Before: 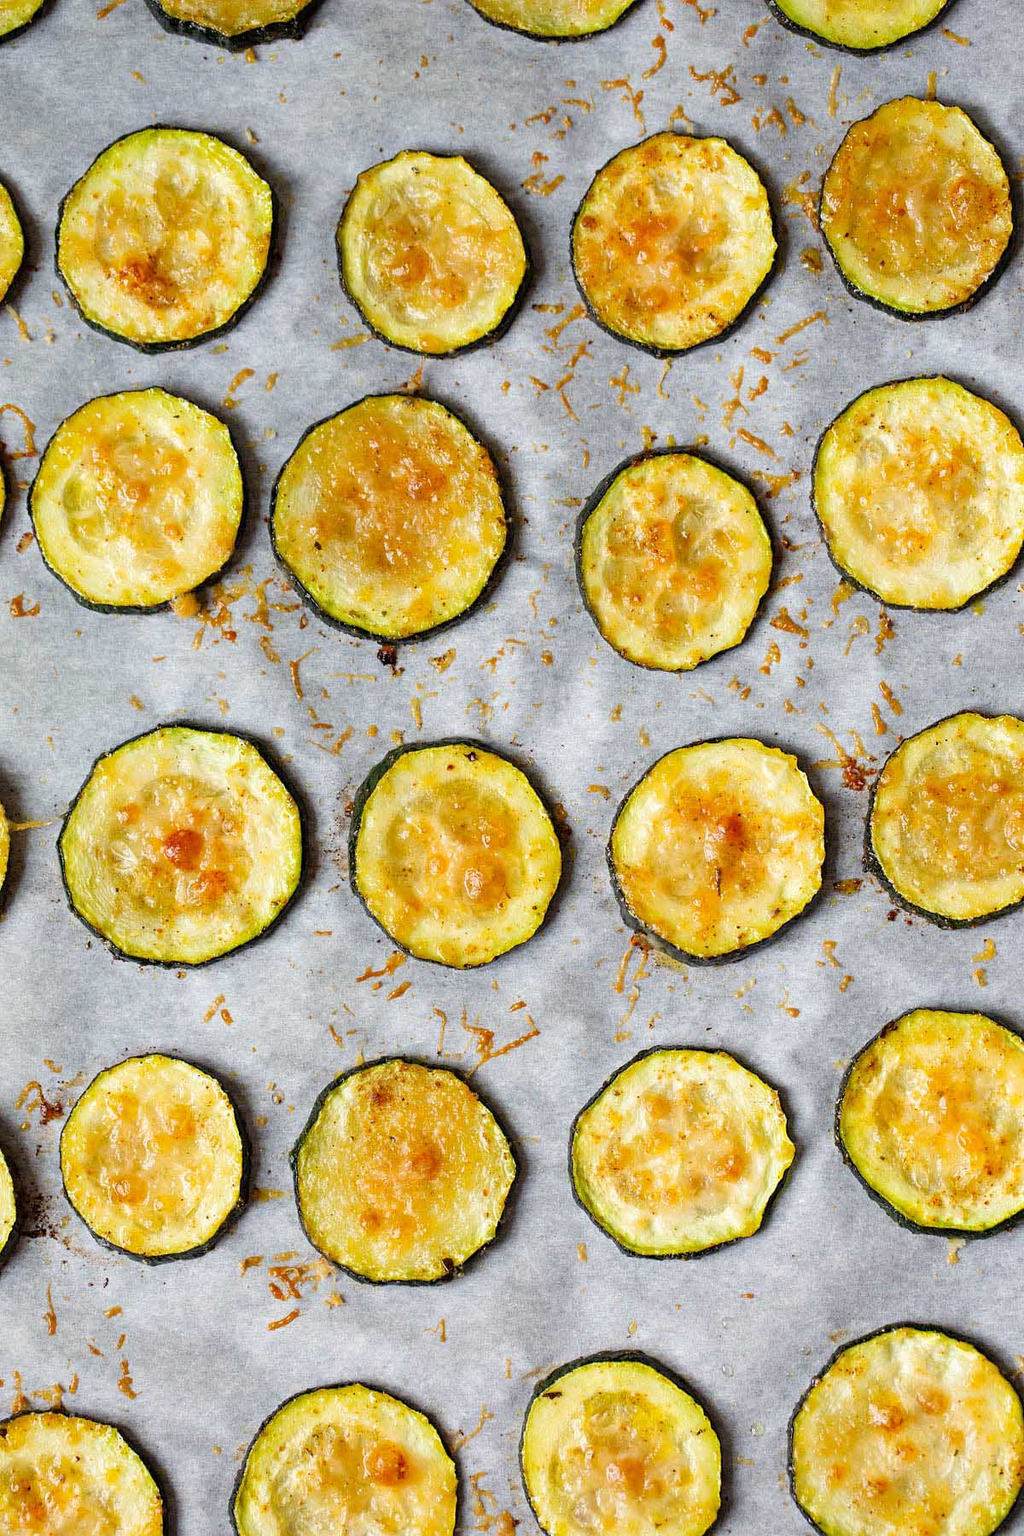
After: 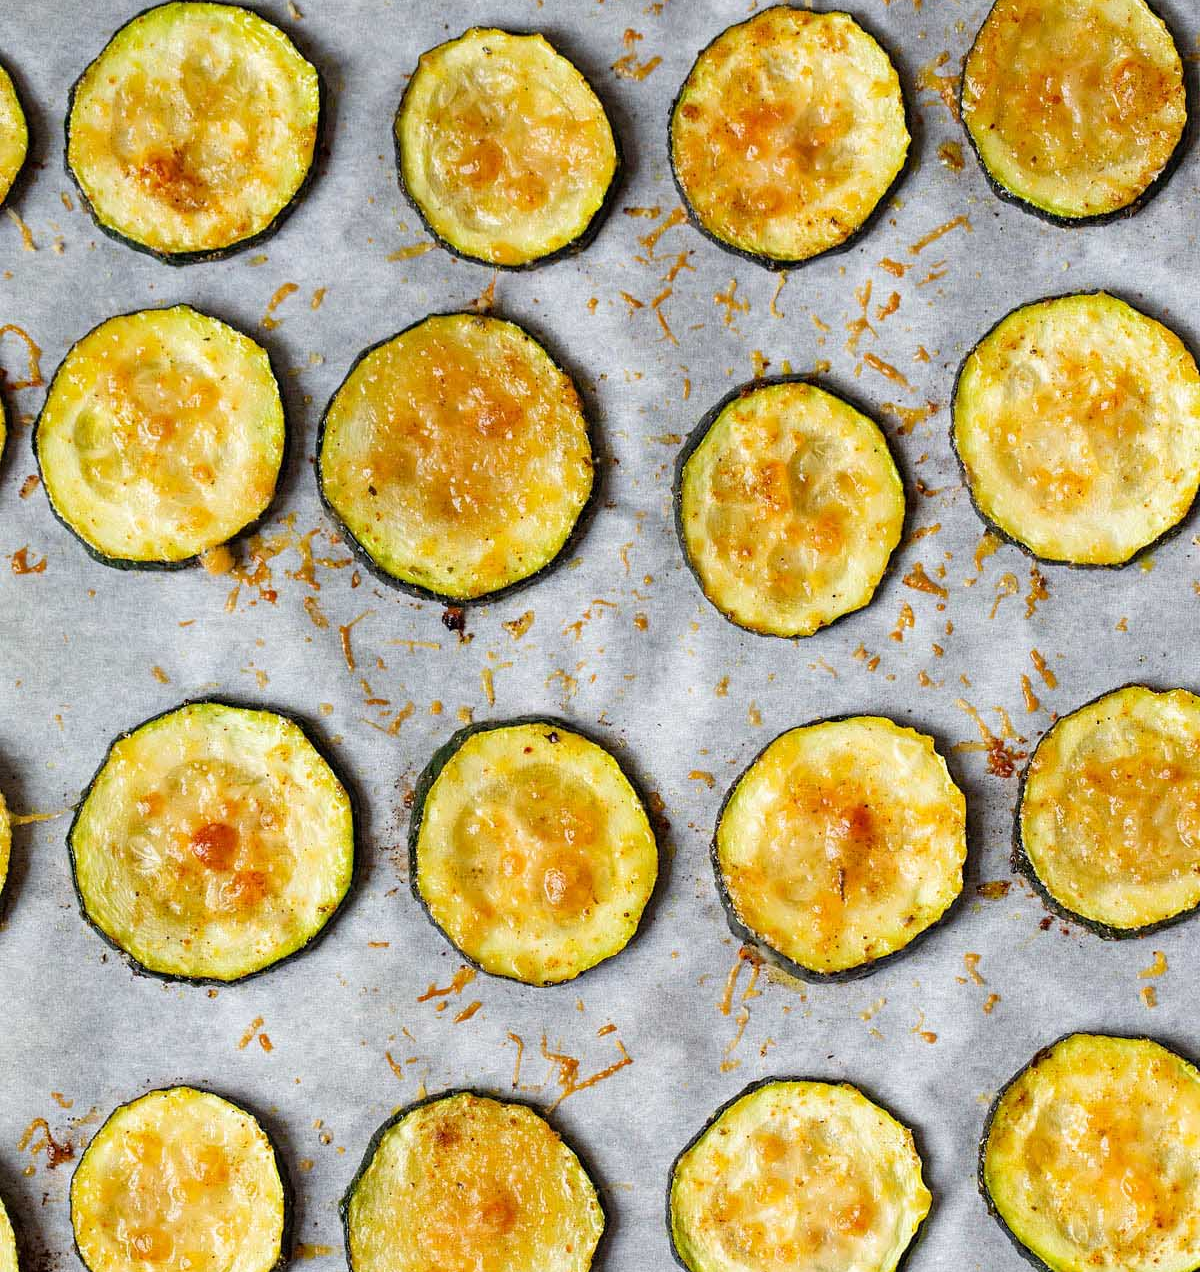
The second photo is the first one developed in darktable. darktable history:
crop and rotate: top 8.293%, bottom 20.996%
